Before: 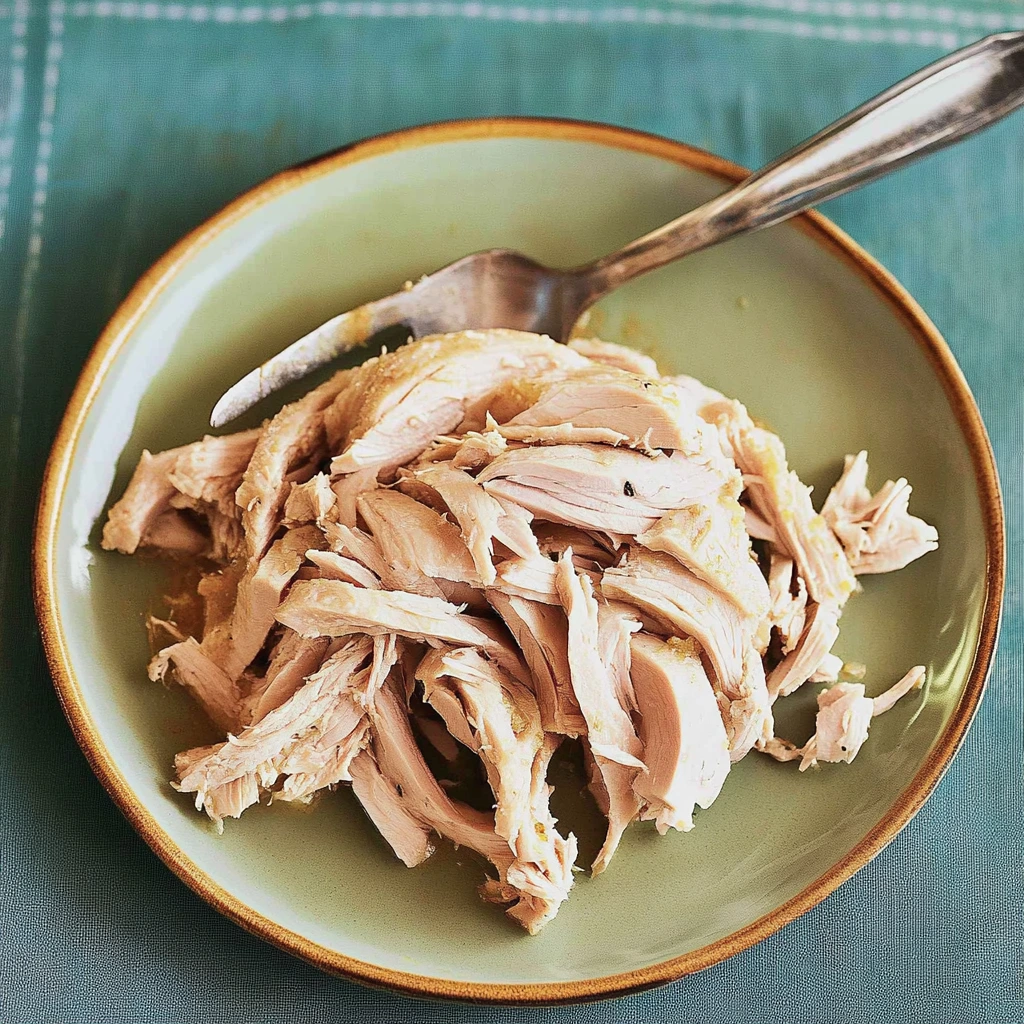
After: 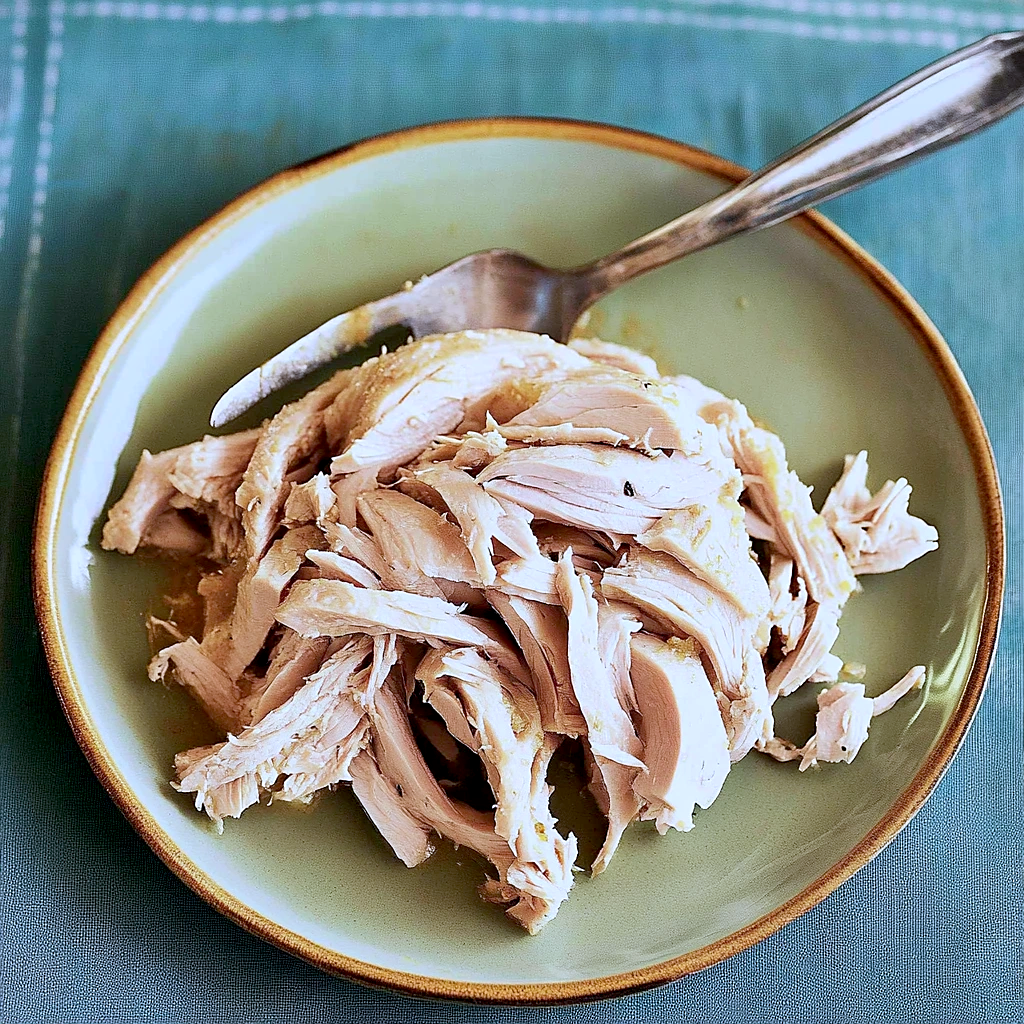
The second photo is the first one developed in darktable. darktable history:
sharpen: radius 1.559, amount 0.373, threshold 1.271
exposure: black level correction 0.009, exposure 0.014 EV, compensate highlight preservation false
white balance: red 0.948, green 1.02, blue 1.176
